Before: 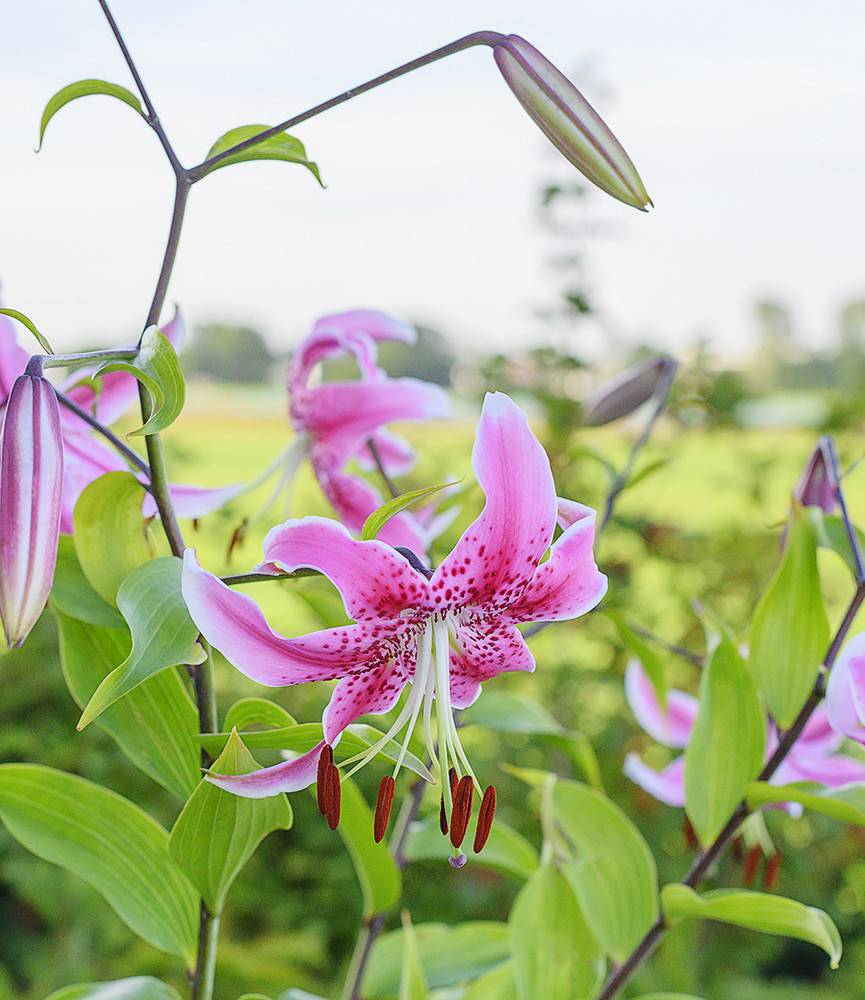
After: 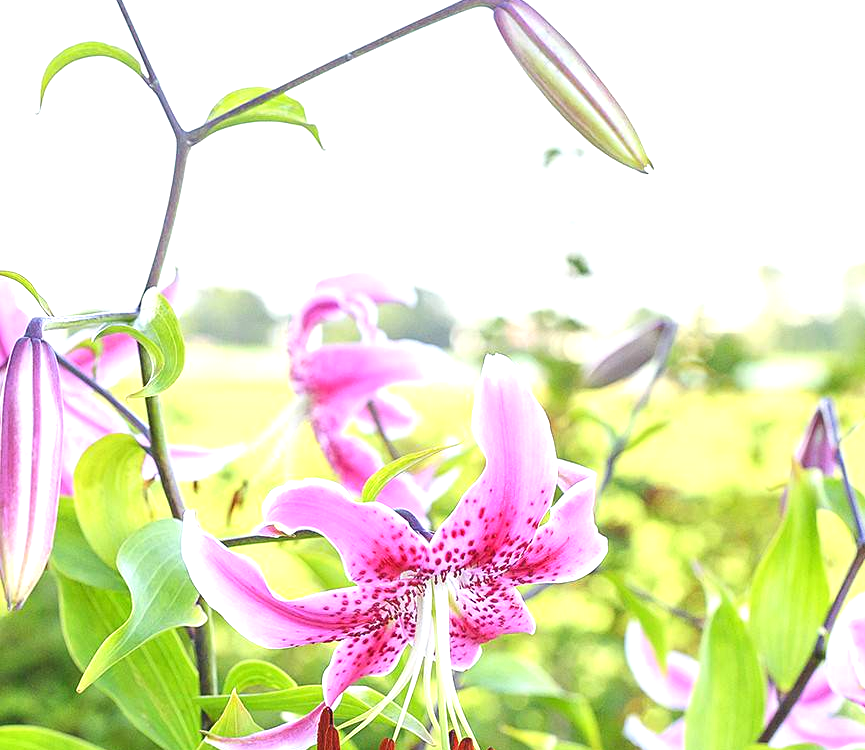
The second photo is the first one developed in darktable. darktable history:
crop: top 3.857%, bottom 21.132%
exposure: exposure 1 EV, compensate highlight preservation false
